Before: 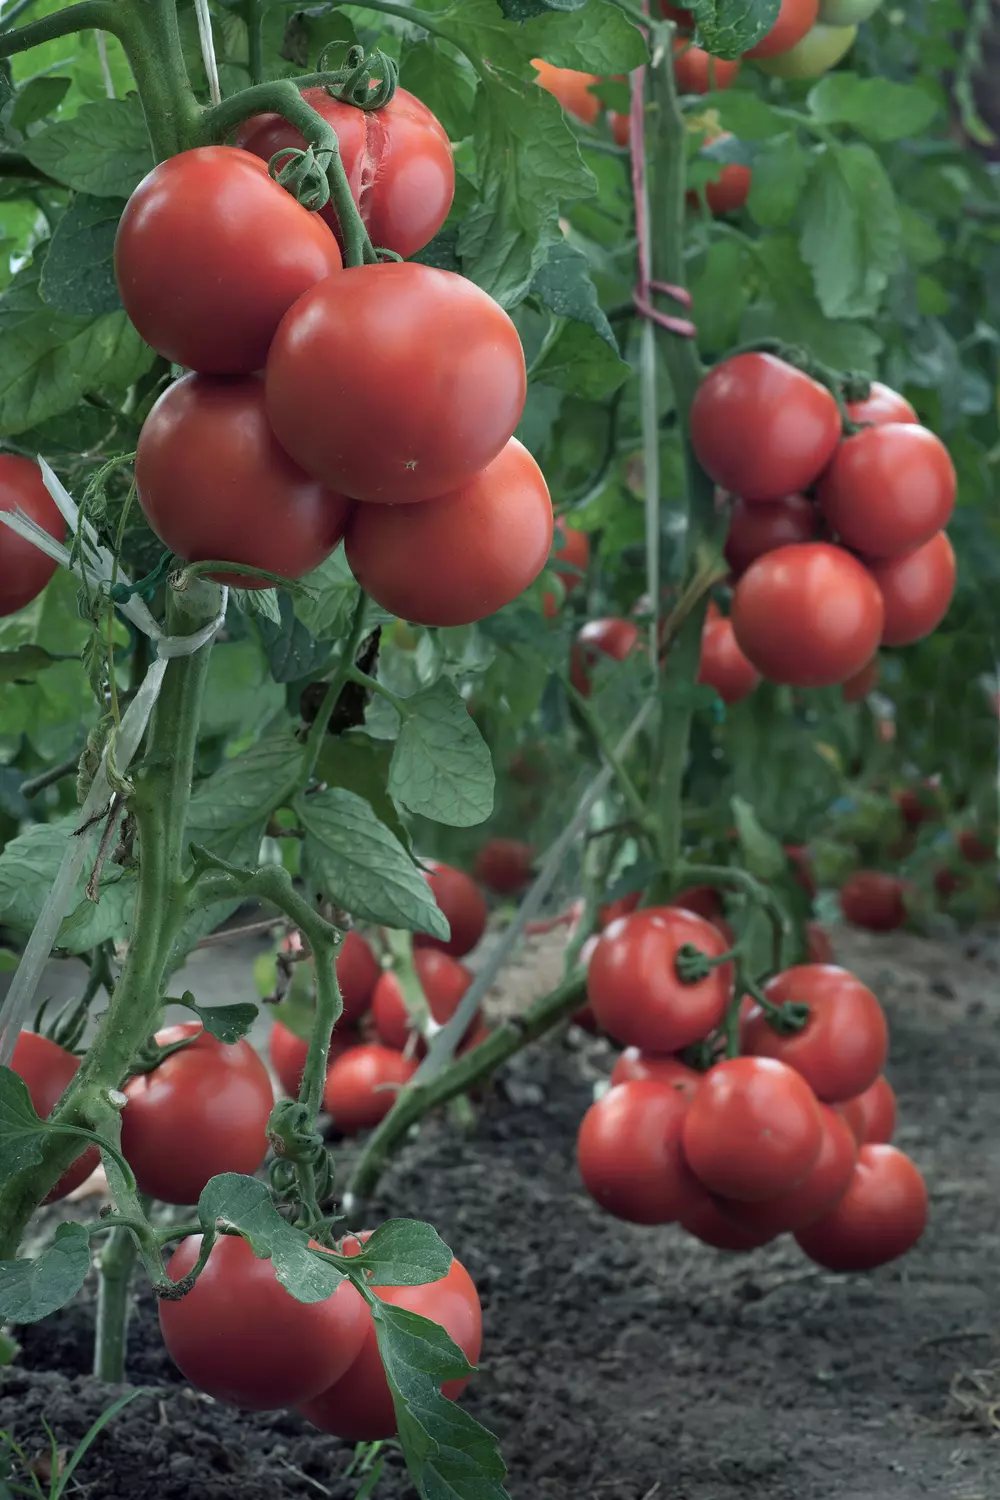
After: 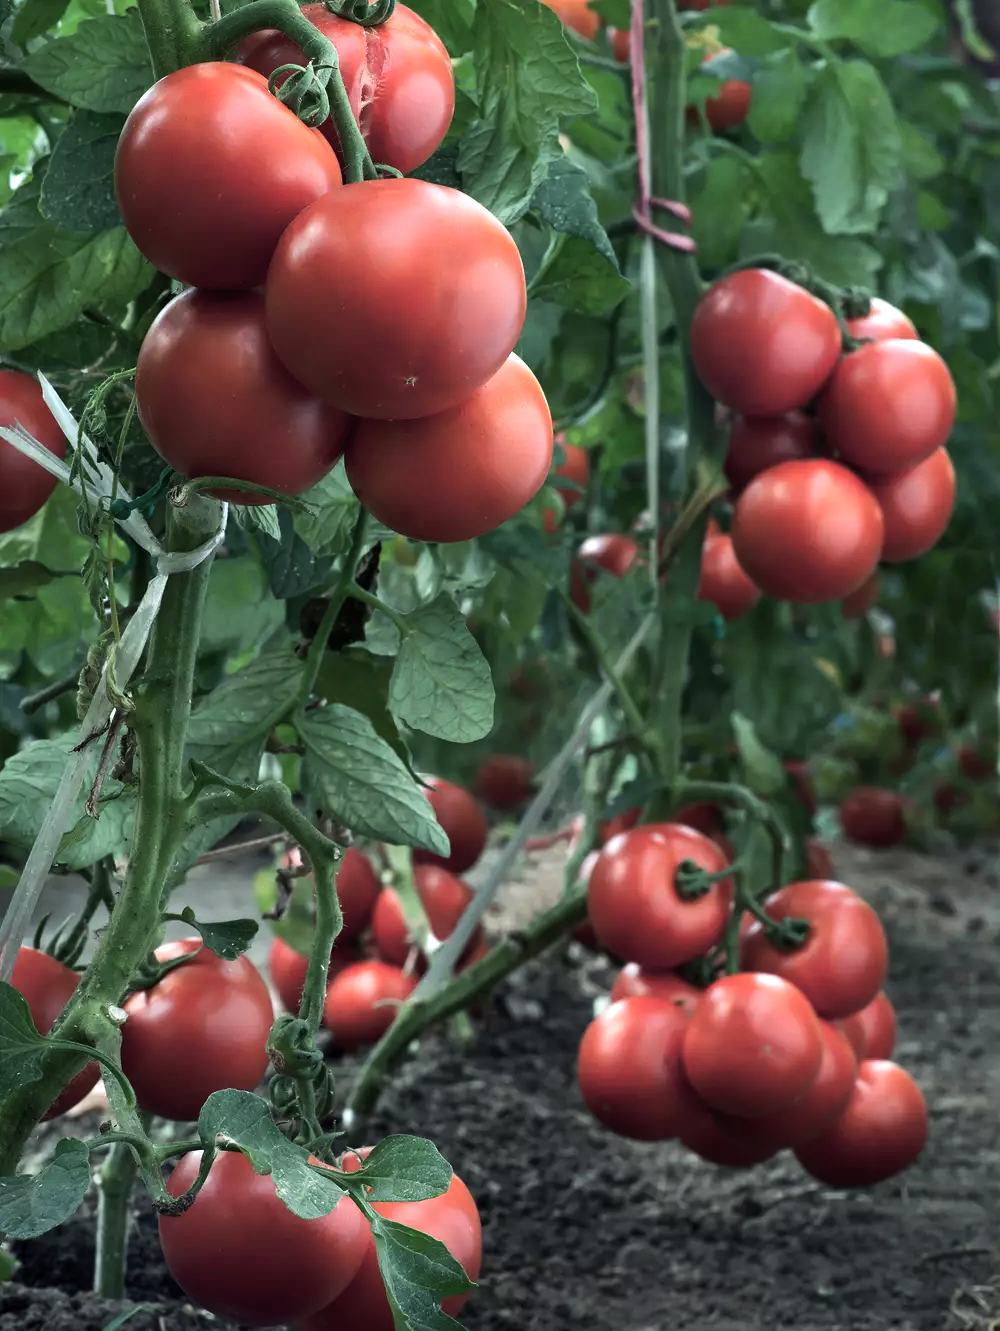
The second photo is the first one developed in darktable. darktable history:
tone equalizer: -8 EV -0.75 EV, -7 EV -0.7 EV, -6 EV -0.6 EV, -5 EV -0.4 EV, -3 EV 0.4 EV, -2 EV 0.6 EV, -1 EV 0.7 EV, +0 EV 0.75 EV, edges refinement/feathering 500, mask exposure compensation -1.57 EV, preserve details no
crop and rotate: top 5.609%, bottom 5.609%
